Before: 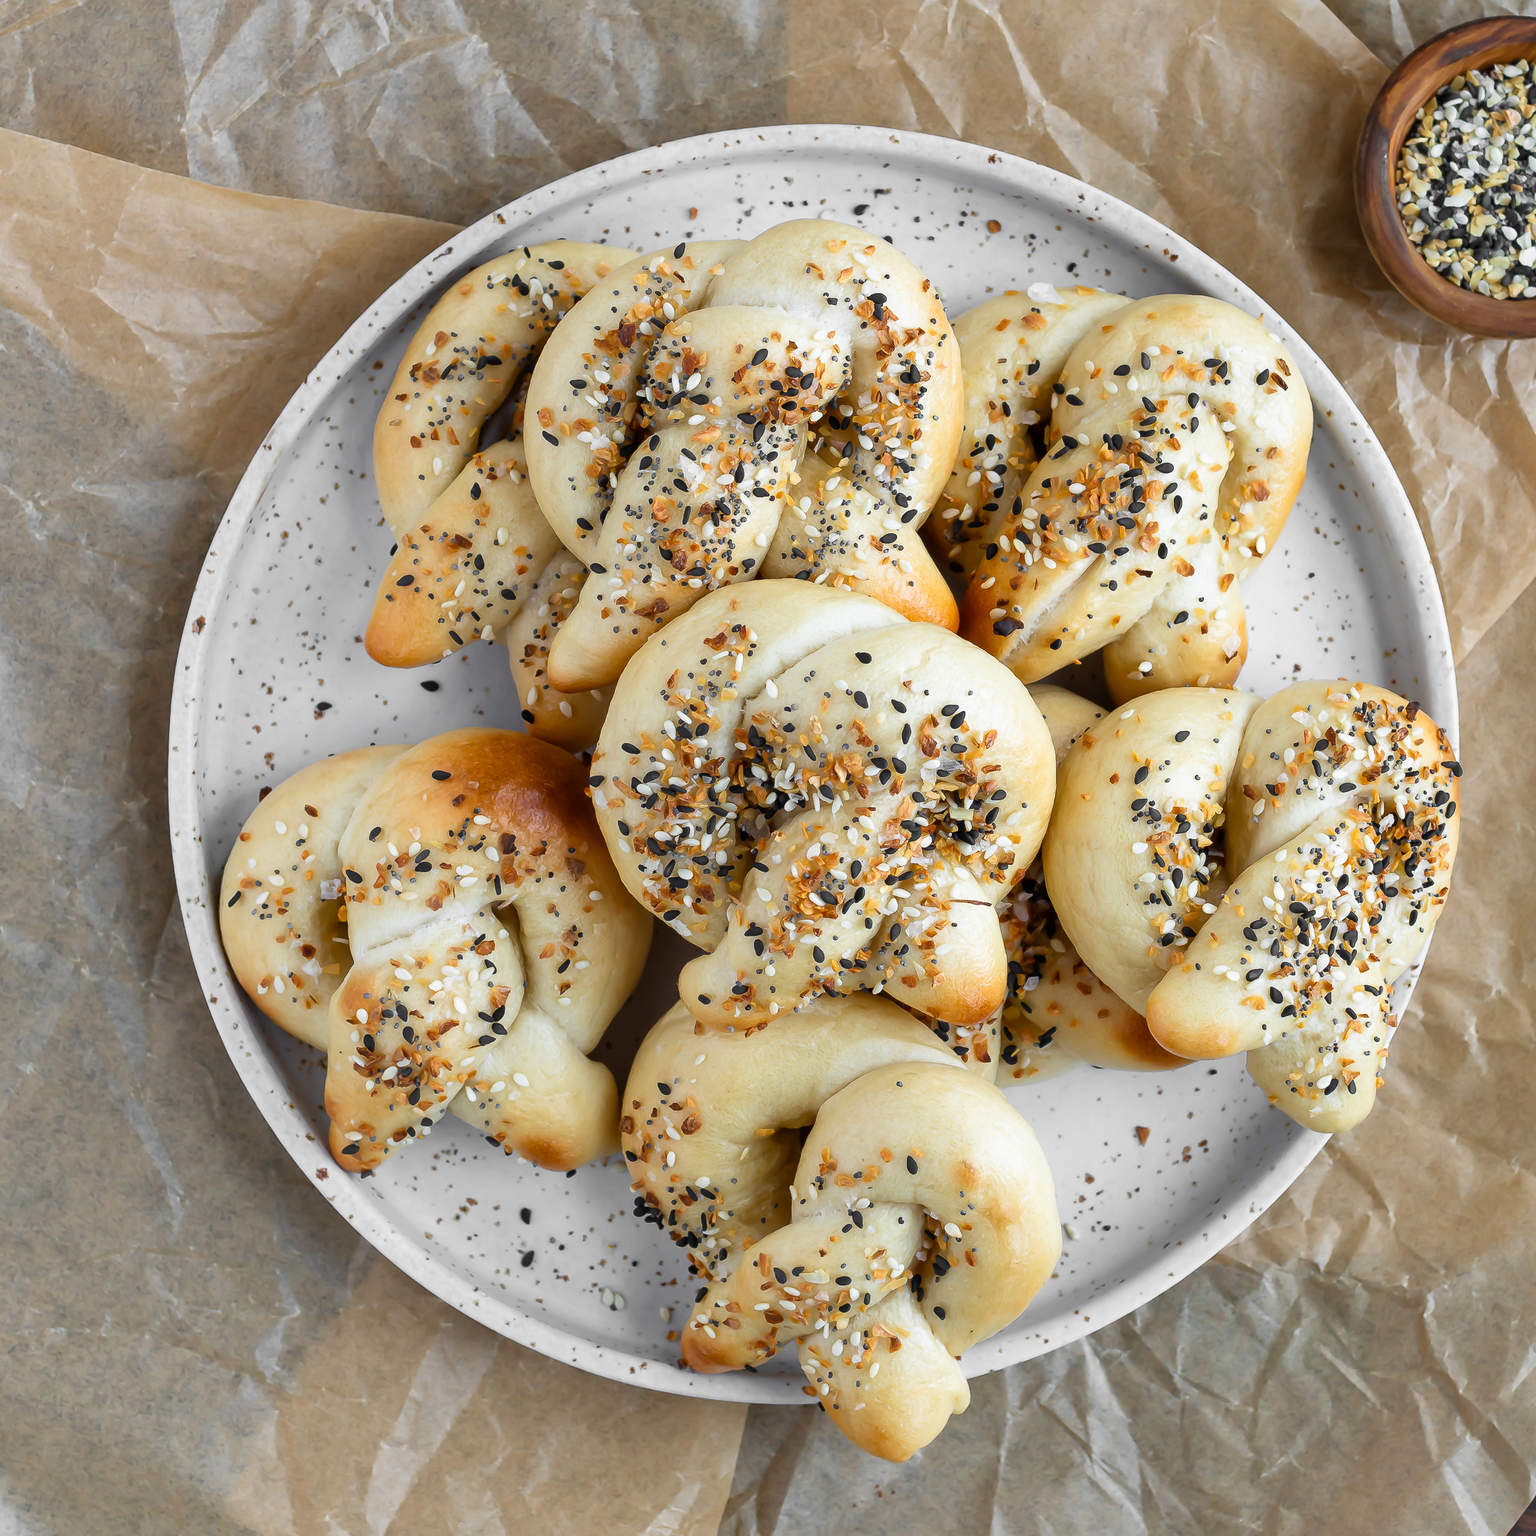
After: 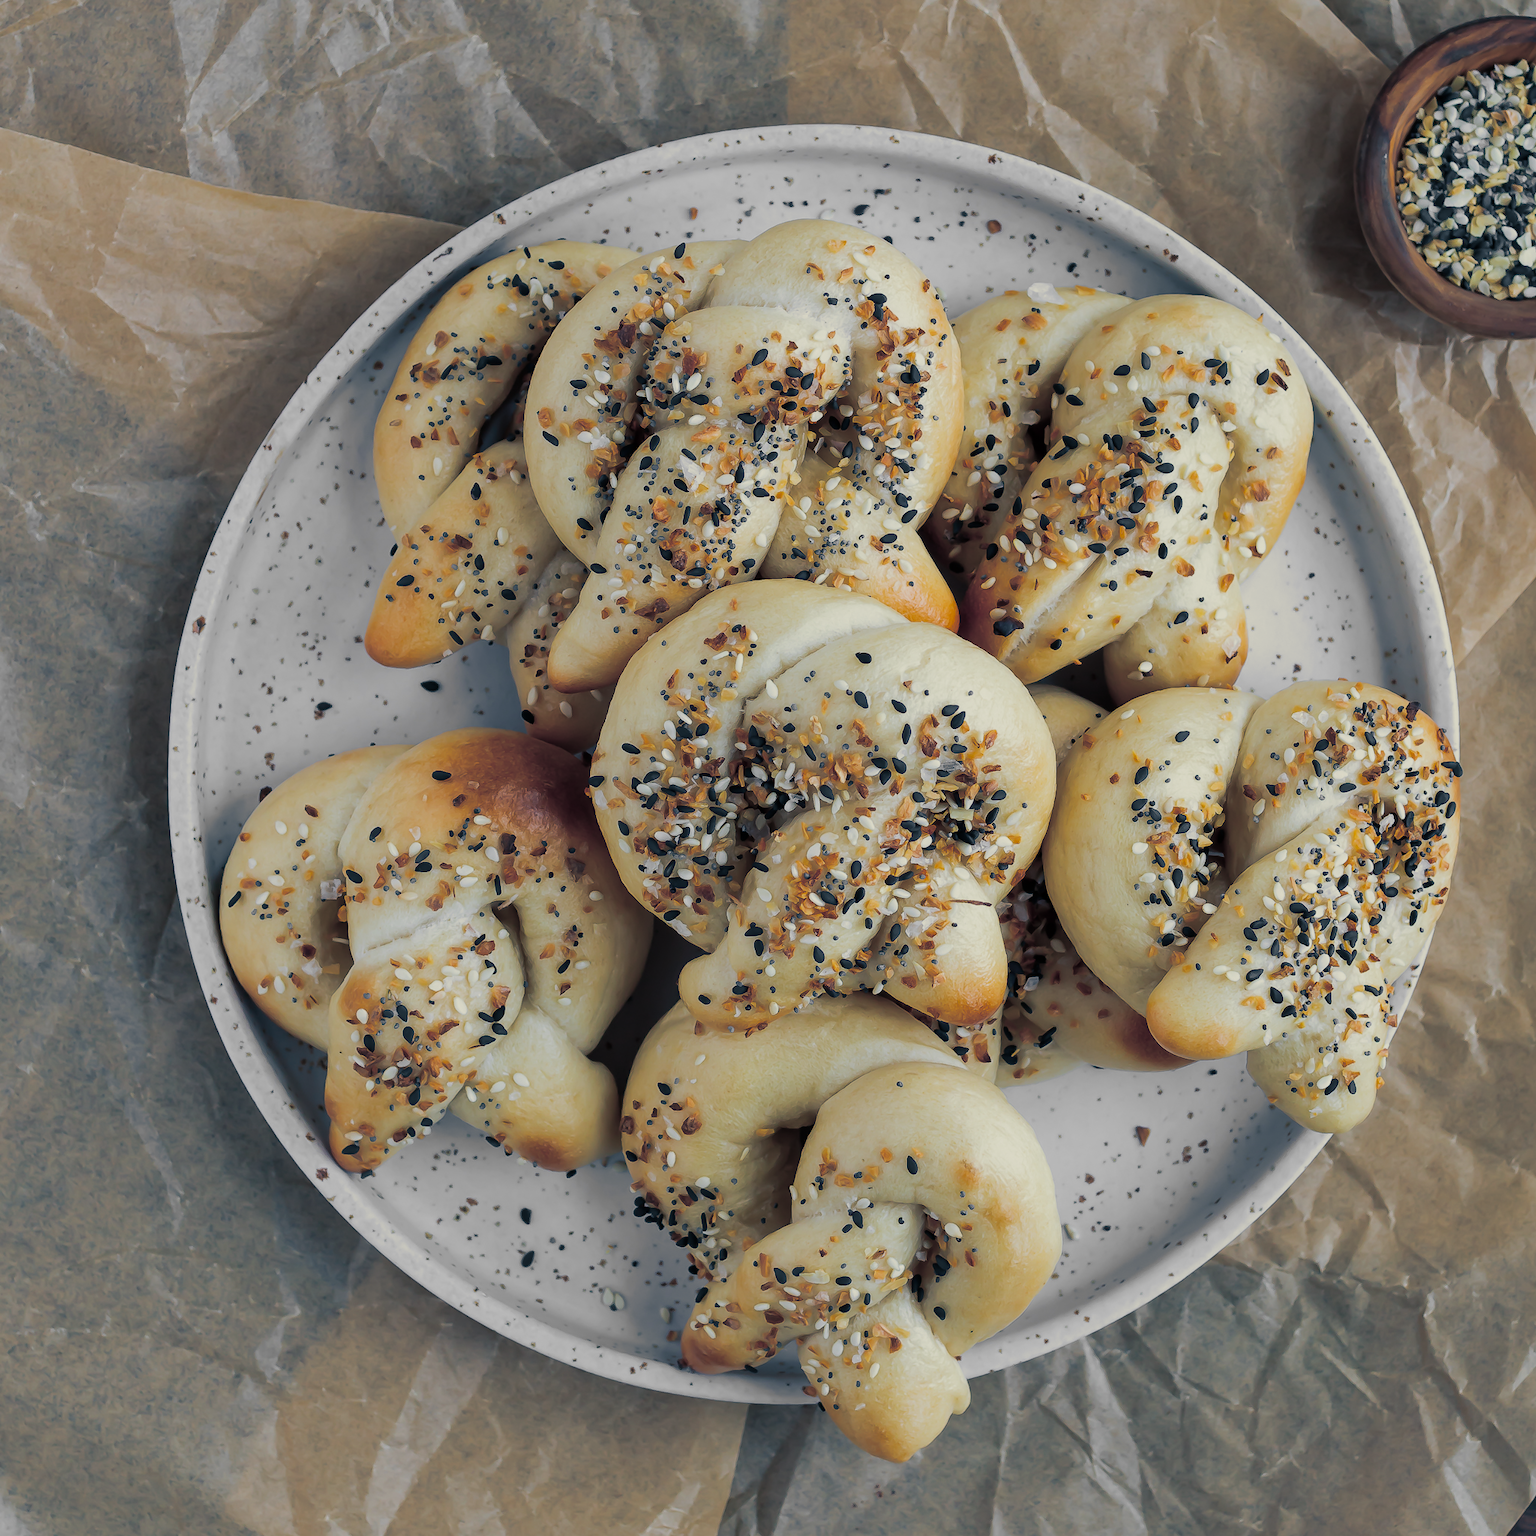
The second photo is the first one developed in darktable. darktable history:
split-toning: shadows › hue 216°, shadows › saturation 1, highlights › hue 57.6°, balance -33.4
exposure: exposure -0.582 EV, compensate highlight preservation false
